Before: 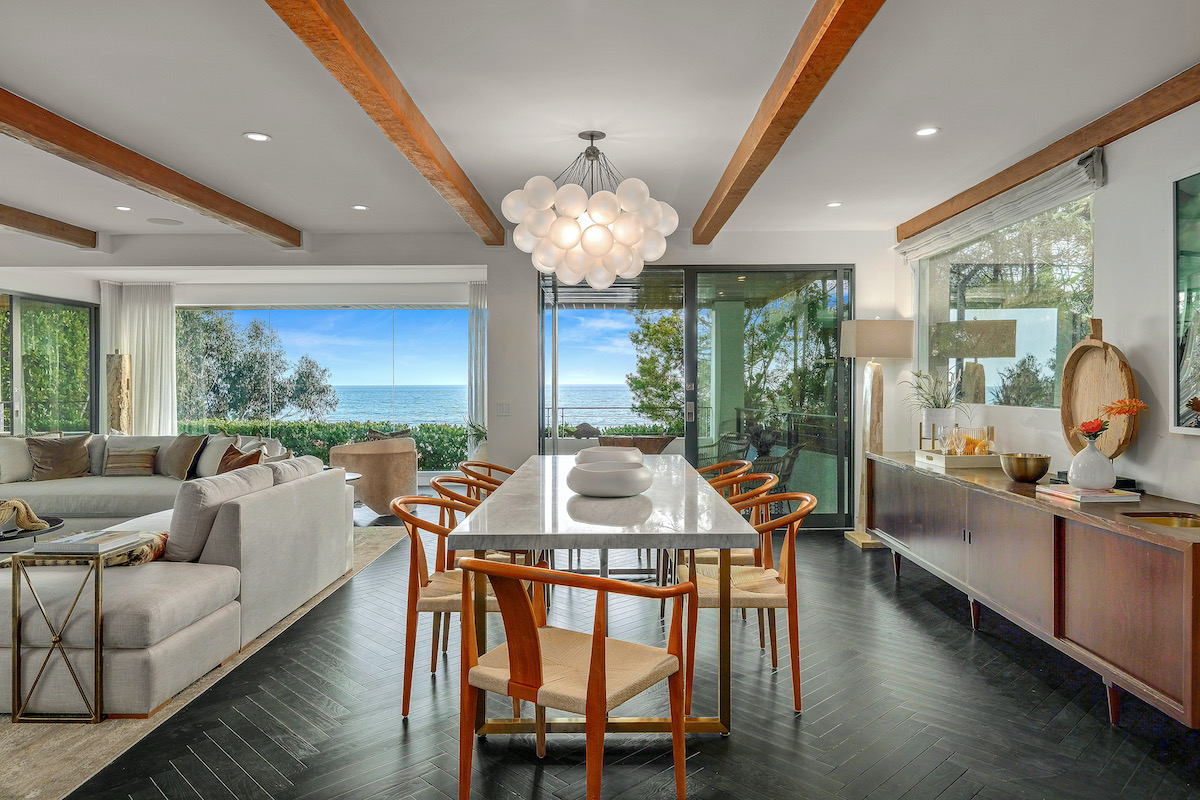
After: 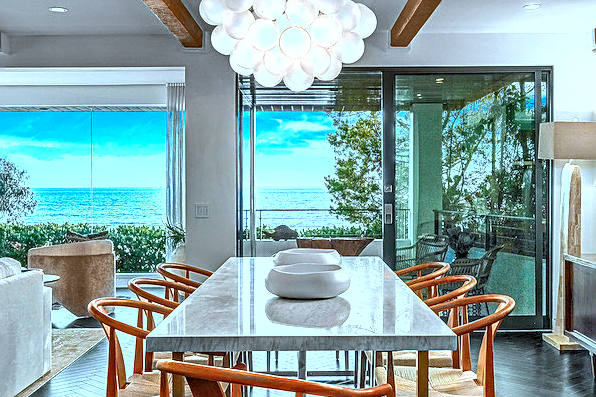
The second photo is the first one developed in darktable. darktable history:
crop: left 25.249%, top 24.833%, right 25.061%, bottom 25.433%
color correction: highlights a* -9.16, highlights b* -22.62
haze removal: compatibility mode true, adaptive false
tone equalizer: -8 EV -0.762 EV, -7 EV -0.735 EV, -6 EV -0.588 EV, -5 EV -0.362 EV, -3 EV 0.381 EV, -2 EV 0.6 EV, -1 EV 0.697 EV, +0 EV 0.759 EV
sharpen: amount 0.498
shadows and highlights: low approximation 0.01, soften with gaussian
local contrast: on, module defaults
